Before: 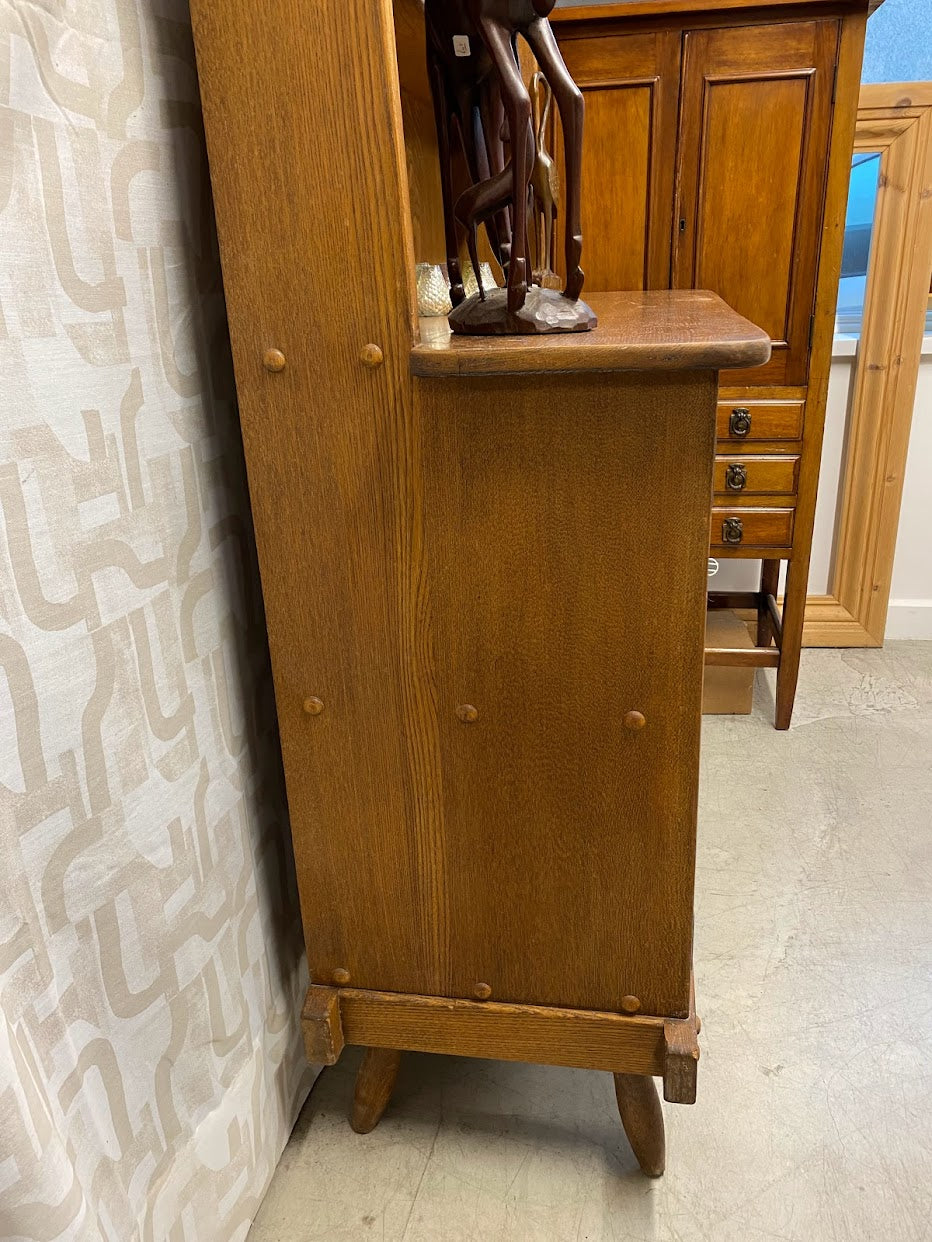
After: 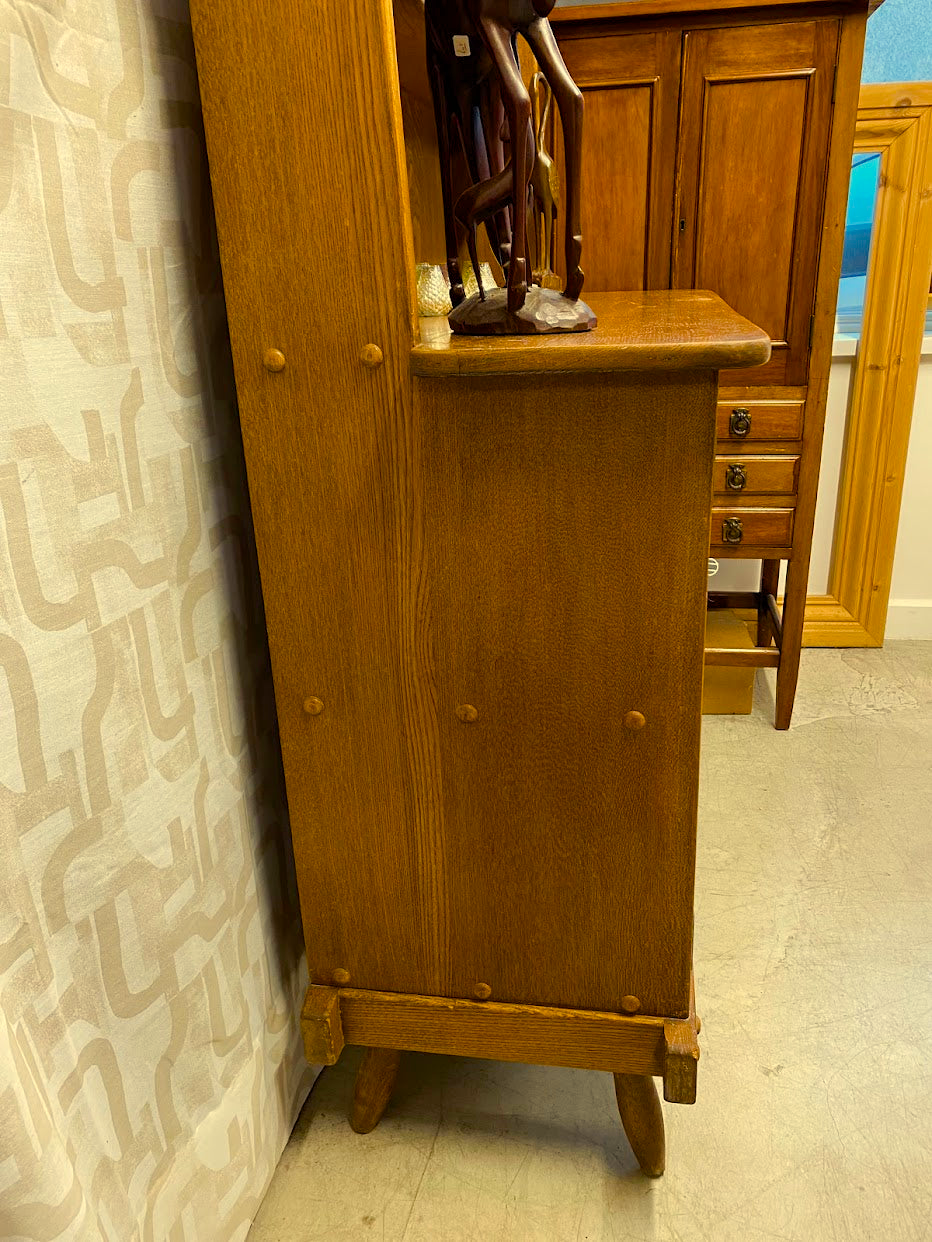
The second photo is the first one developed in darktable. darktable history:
color balance rgb: highlights gain › chroma 8.022%, highlights gain › hue 86.46°, perceptual saturation grading › global saturation 38.691%, perceptual saturation grading › highlights -25.684%, perceptual saturation grading › mid-tones 34.821%, perceptual saturation grading › shadows 35.075%
